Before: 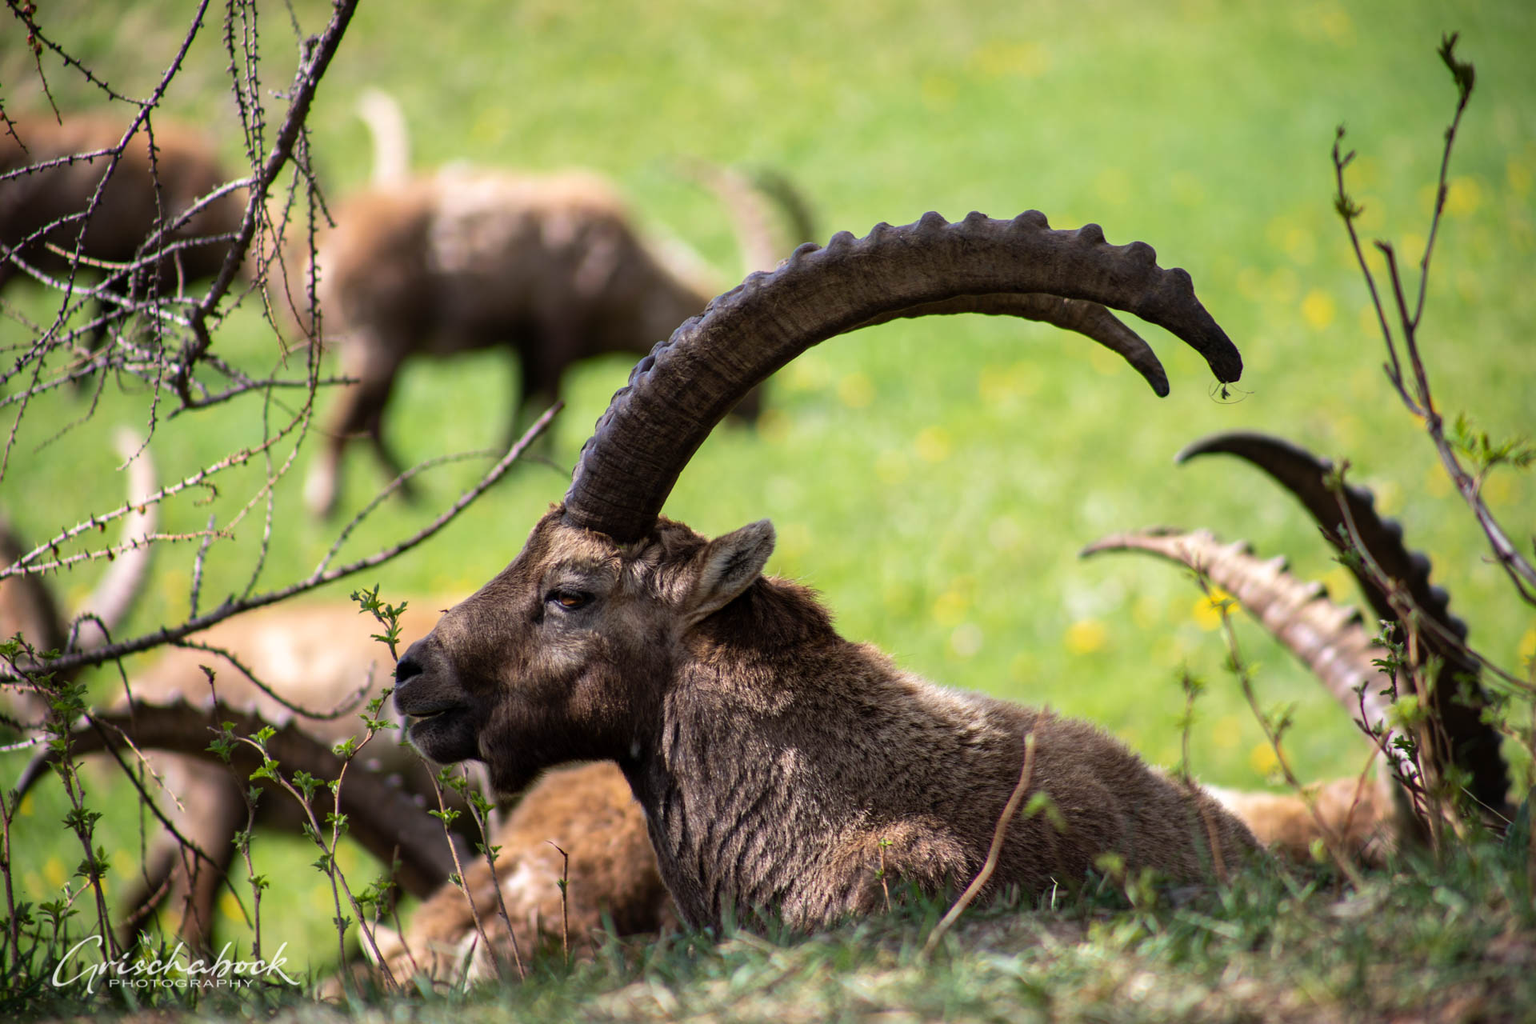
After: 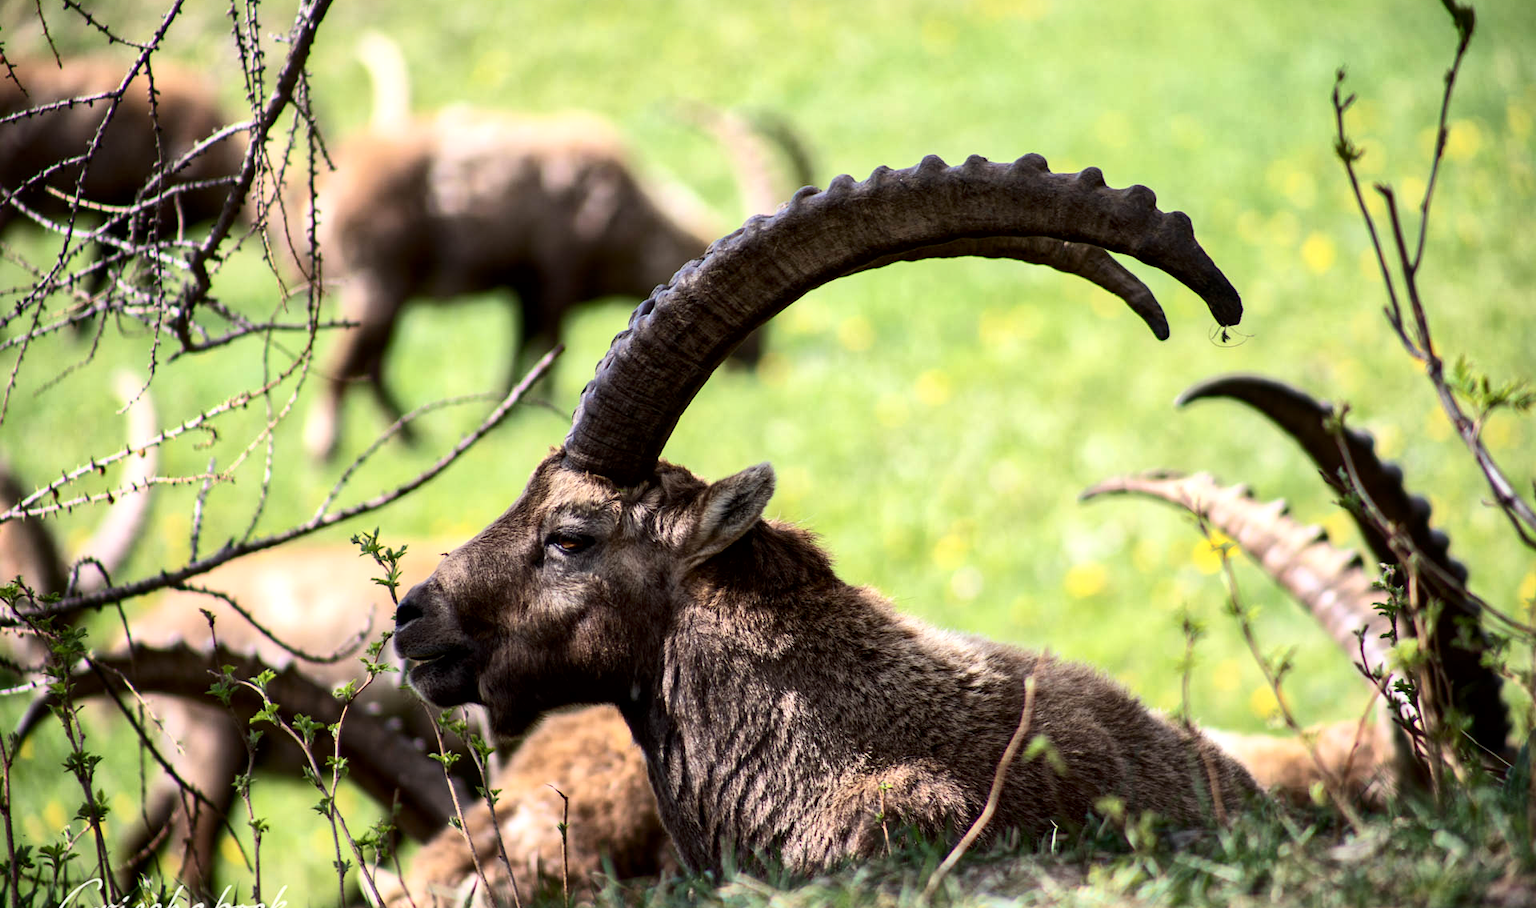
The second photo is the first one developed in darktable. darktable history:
crop and rotate: top 5.609%, bottom 5.609%
contrast brightness saturation: contrast 0.28
global tonemap: drago (1, 100), detail 1
